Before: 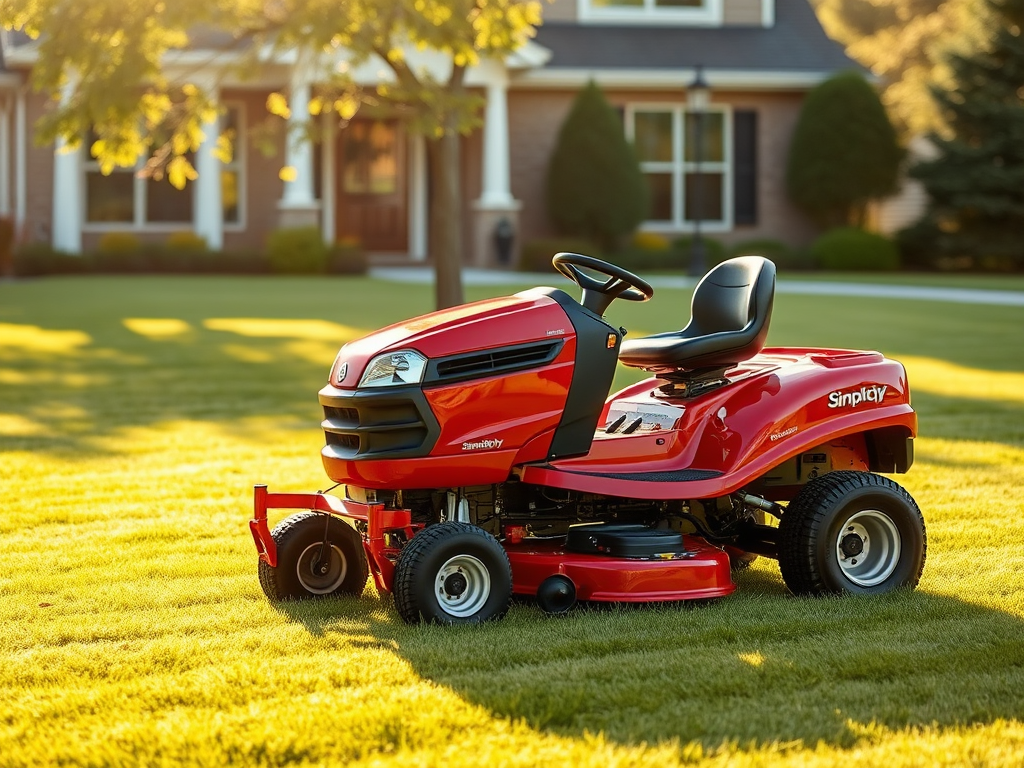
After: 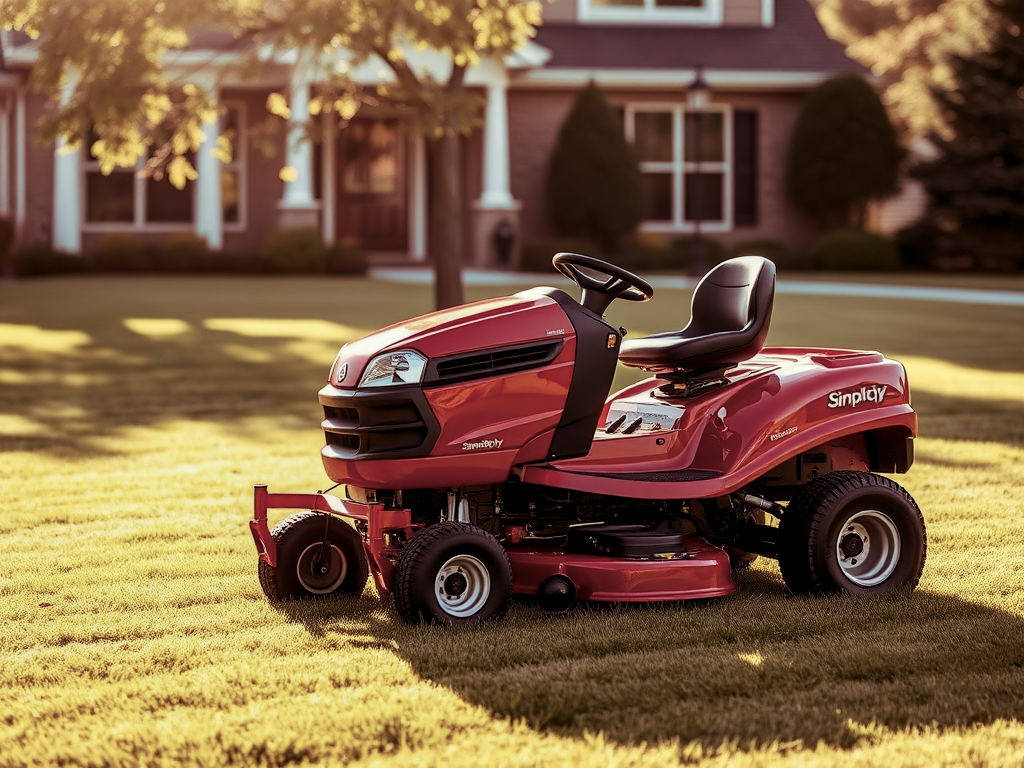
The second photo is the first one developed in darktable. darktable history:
local contrast: highlights 25%, shadows 75%, midtone range 0.75
split-toning: on, module defaults
color balance rgb: shadows lift › luminance -10%, shadows lift › chroma 1%, shadows lift › hue 113°, power › luminance -15%, highlights gain › chroma 0.2%, highlights gain › hue 333°, global offset › luminance 0.5%, perceptual saturation grading › global saturation 20%, perceptual saturation grading › highlights -50%, perceptual saturation grading › shadows 25%, contrast -10%
